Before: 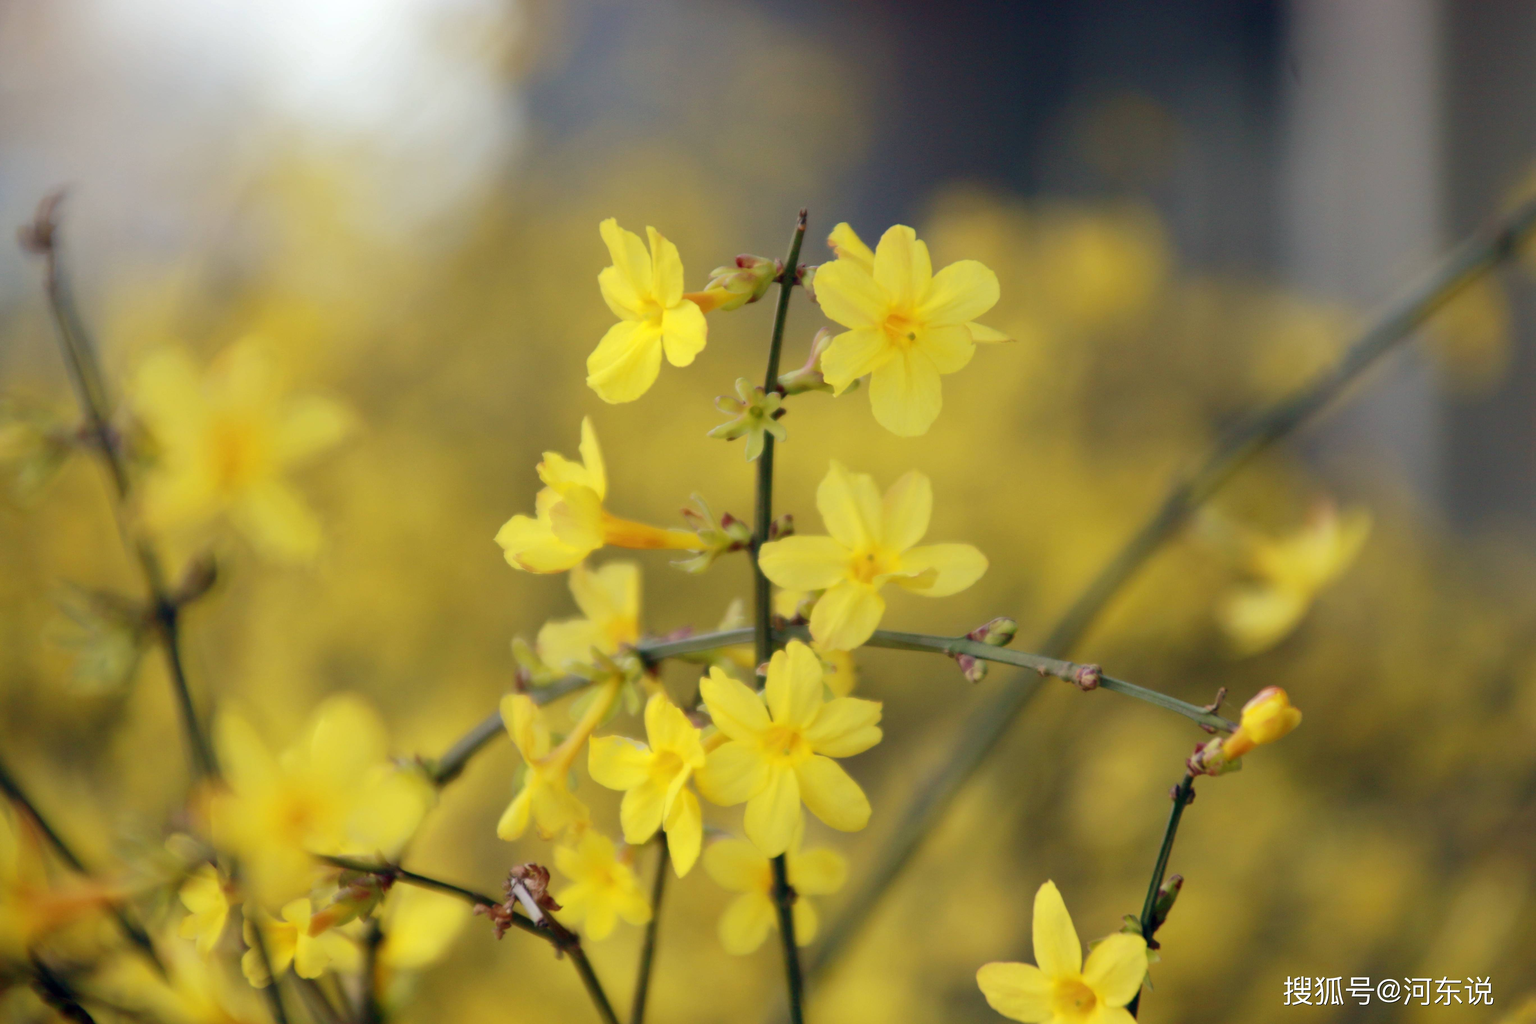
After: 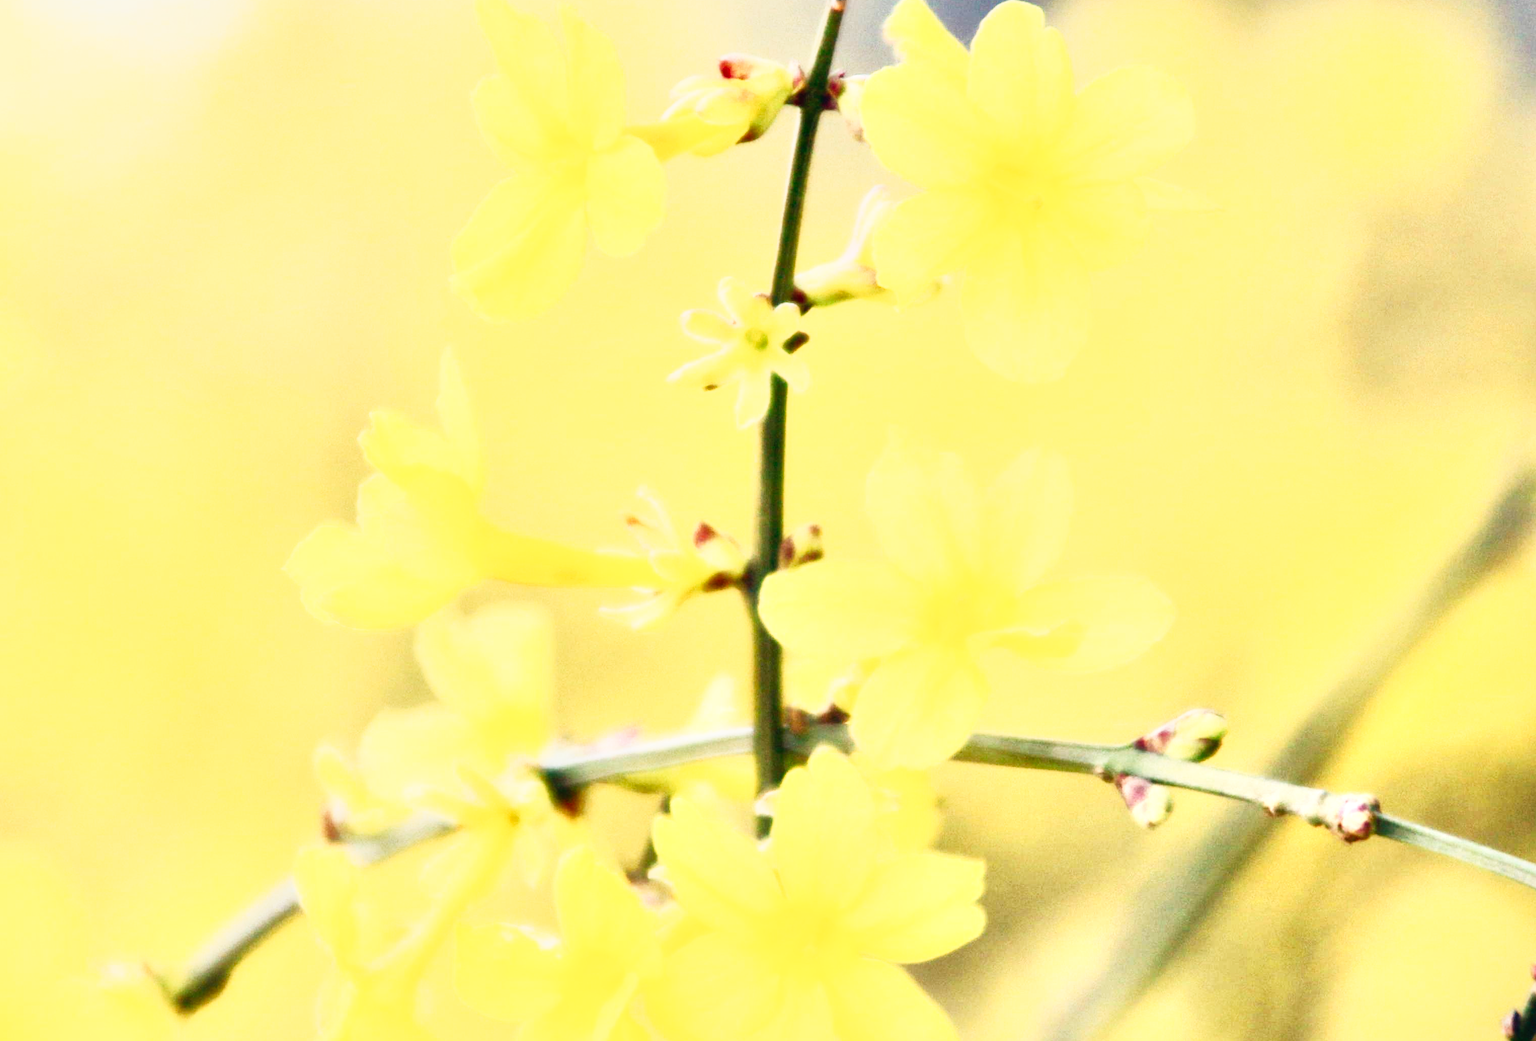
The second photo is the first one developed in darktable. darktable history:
crop and rotate: left 21.984%, top 21.916%, right 22.579%, bottom 21.716%
exposure: exposure 1 EV, compensate highlight preservation false
tone curve: curves: ch0 [(0, 0.023) (0.113, 0.084) (0.285, 0.301) (0.673, 0.796) (0.845, 0.932) (0.994, 0.971)]; ch1 [(0, 0) (0.456, 0.437) (0.498, 0.5) (0.57, 0.559) (0.631, 0.639) (1, 1)]; ch2 [(0, 0) (0.417, 0.44) (0.46, 0.453) (0.502, 0.507) (0.55, 0.57) (0.67, 0.712) (1, 1)], preserve colors none
contrast brightness saturation: contrast 0.219
local contrast: mode bilateral grid, contrast 100, coarseness 100, detail 165%, midtone range 0.2
base curve: curves: ch0 [(0, 0) (0.579, 0.807) (1, 1)]
